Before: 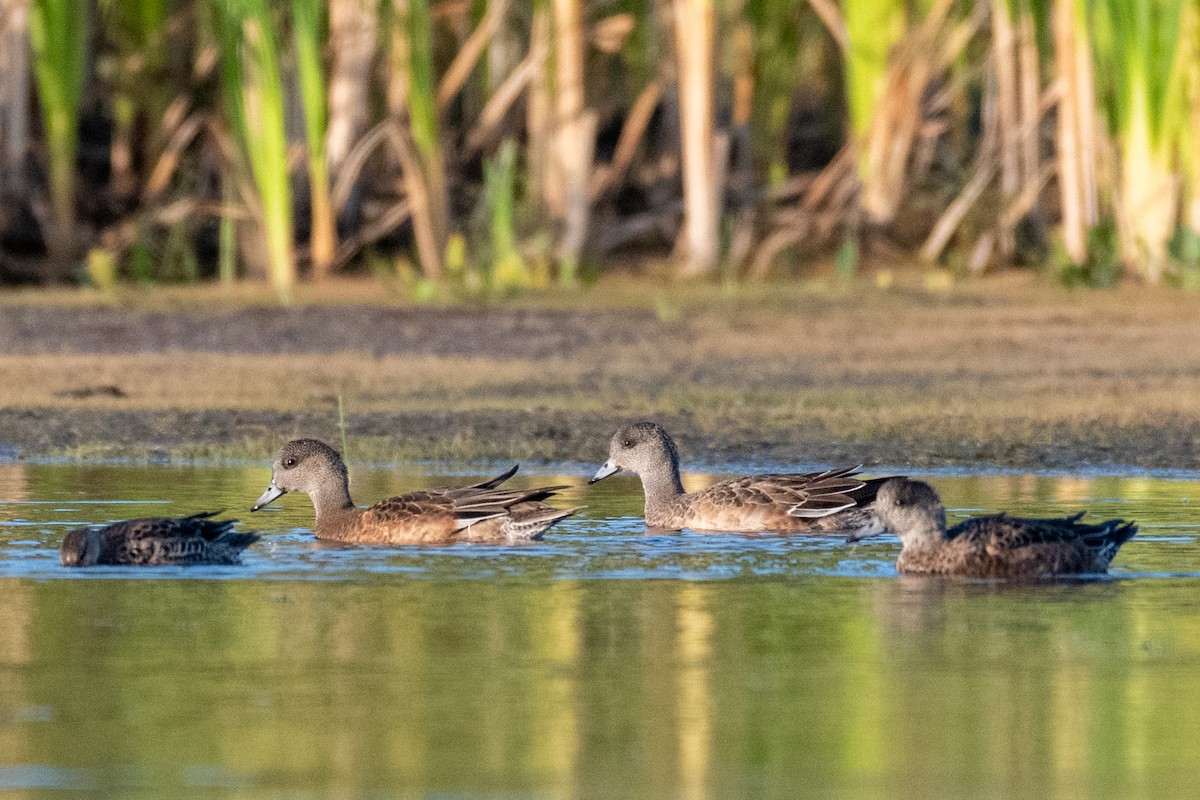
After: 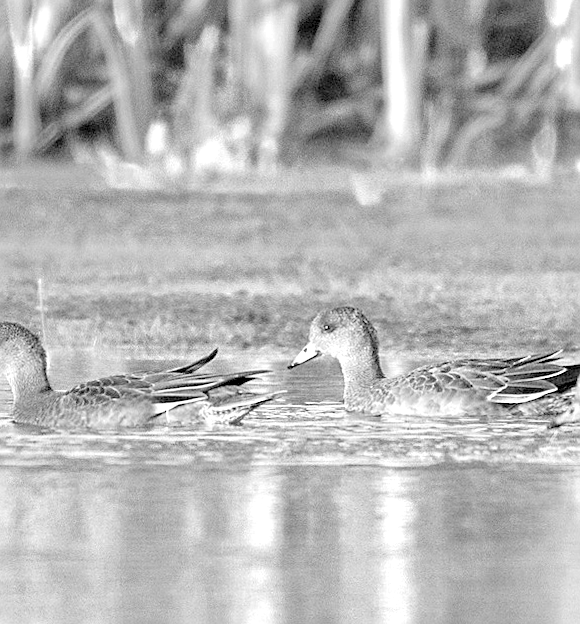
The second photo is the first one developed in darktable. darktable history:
contrast brightness saturation: brightness 0.15
color zones: curves: ch0 [(0.11, 0.396) (0.195, 0.36) (0.25, 0.5) (0.303, 0.412) (0.357, 0.544) (0.75, 0.5) (0.967, 0.328)]; ch1 [(0, 0.468) (0.112, 0.512) (0.202, 0.6) (0.25, 0.5) (0.307, 0.352) (0.357, 0.544) (0.75, 0.5) (0.963, 0.524)]
crop and rotate: angle 0.02°, left 24.353%, top 13.219%, right 26.156%, bottom 8.224%
levels: levels [0, 0.435, 0.917]
sharpen: on, module defaults
exposure: black level correction 0.001, exposure 0.955 EV, compensate exposure bias true, compensate highlight preservation false
monochrome: a -74.22, b 78.2
rotate and perspective: rotation 0.226°, lens shift (vertical) -0.042, crop left 0.023, crop right 0.982, crop top 0.006, crop bottom 0.994
